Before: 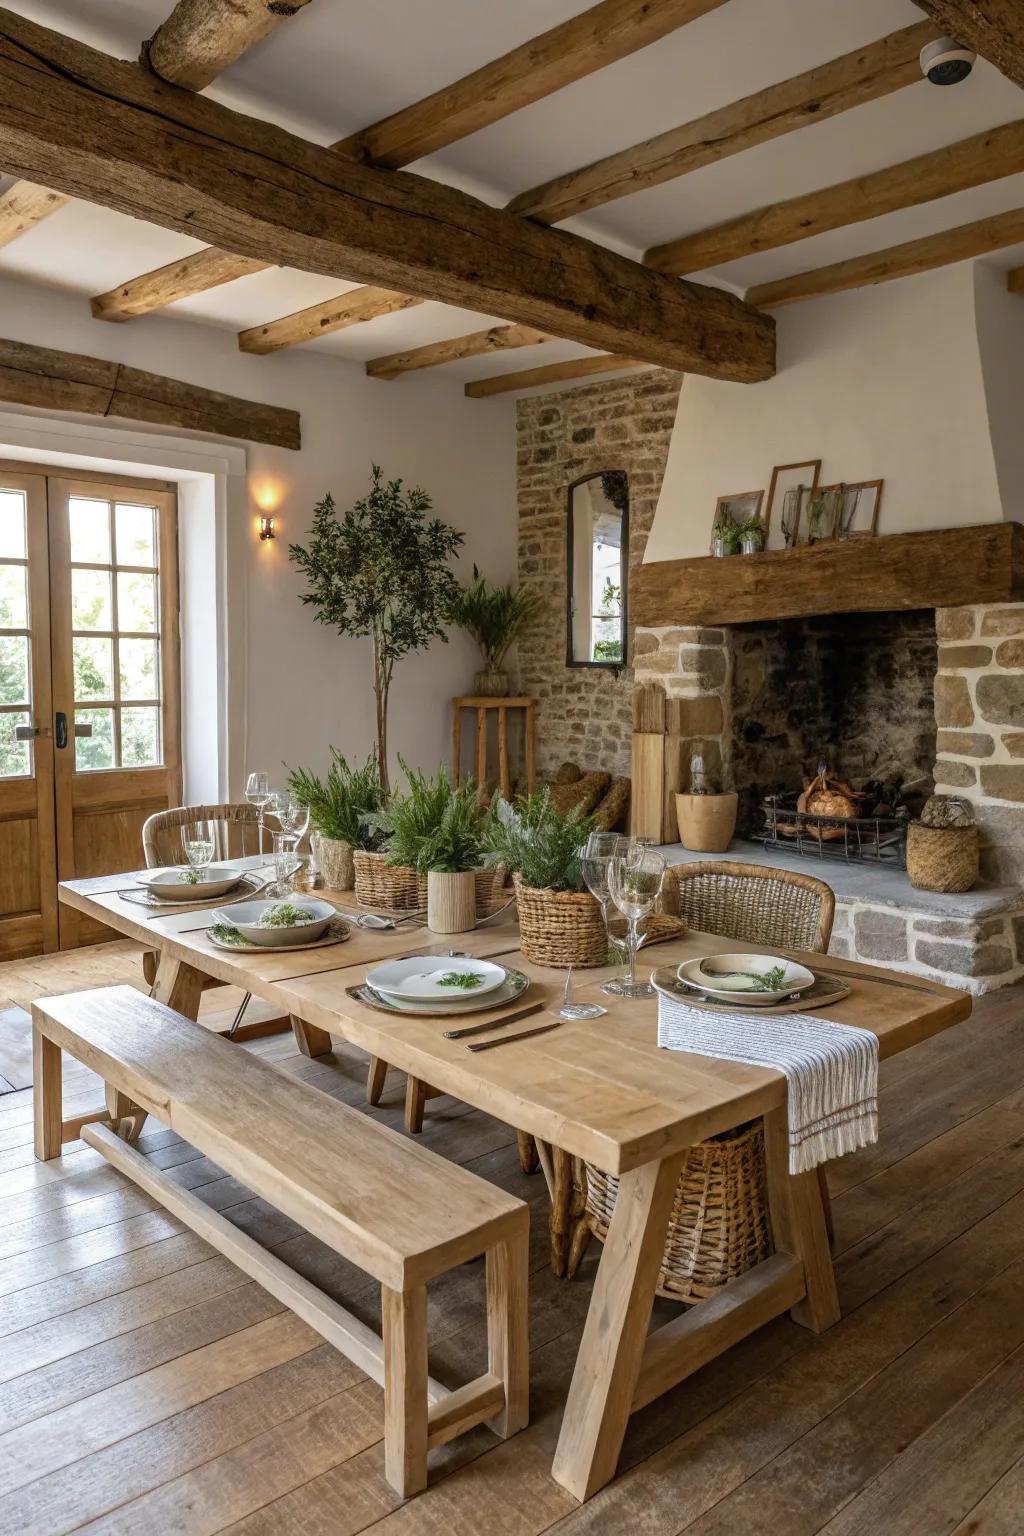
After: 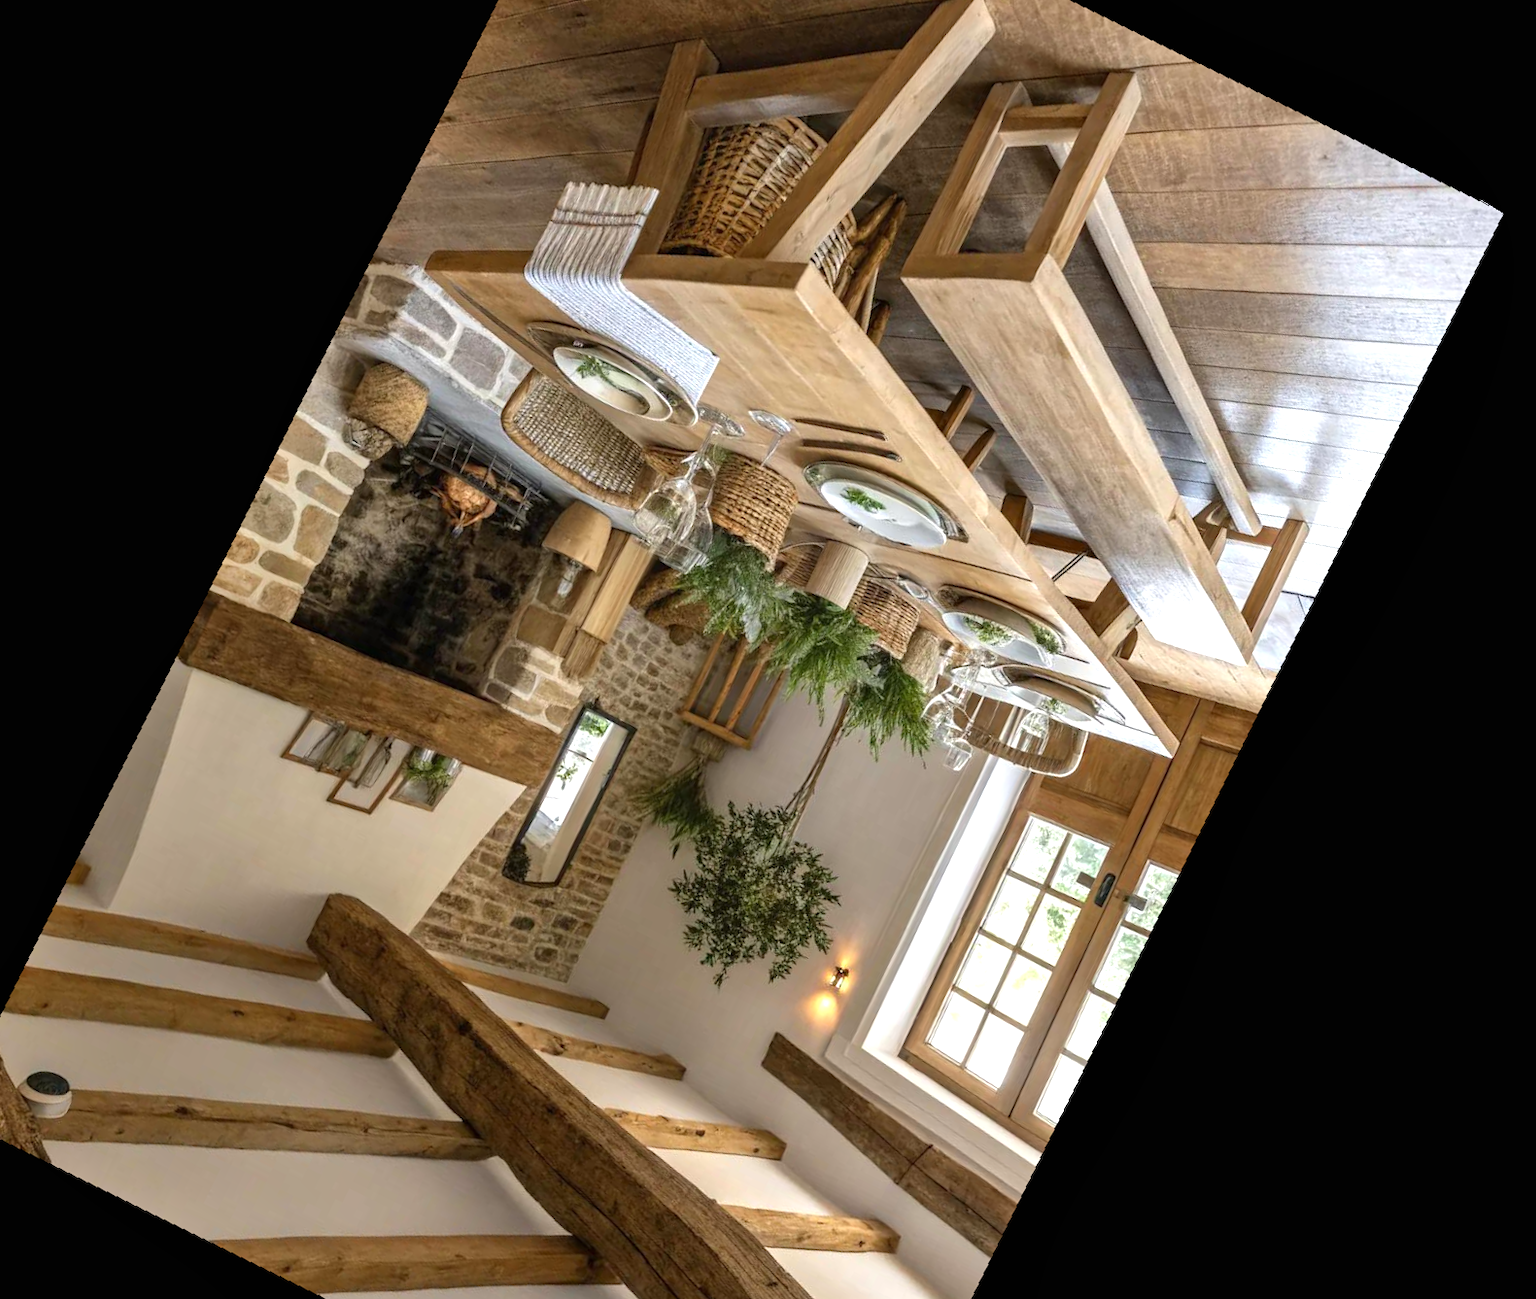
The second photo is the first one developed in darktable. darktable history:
exposure: black level correction 0, exposure 0.5 EV, compensate highlight preservation false
crop and rotate: angle 148.68°, left 9.111%, top 15.603%, right 4.588%, bottom 17.041%
shadows and highlights: soften with gaussian
rotate and perspective: rotation -5.2°, automatic cropping off
